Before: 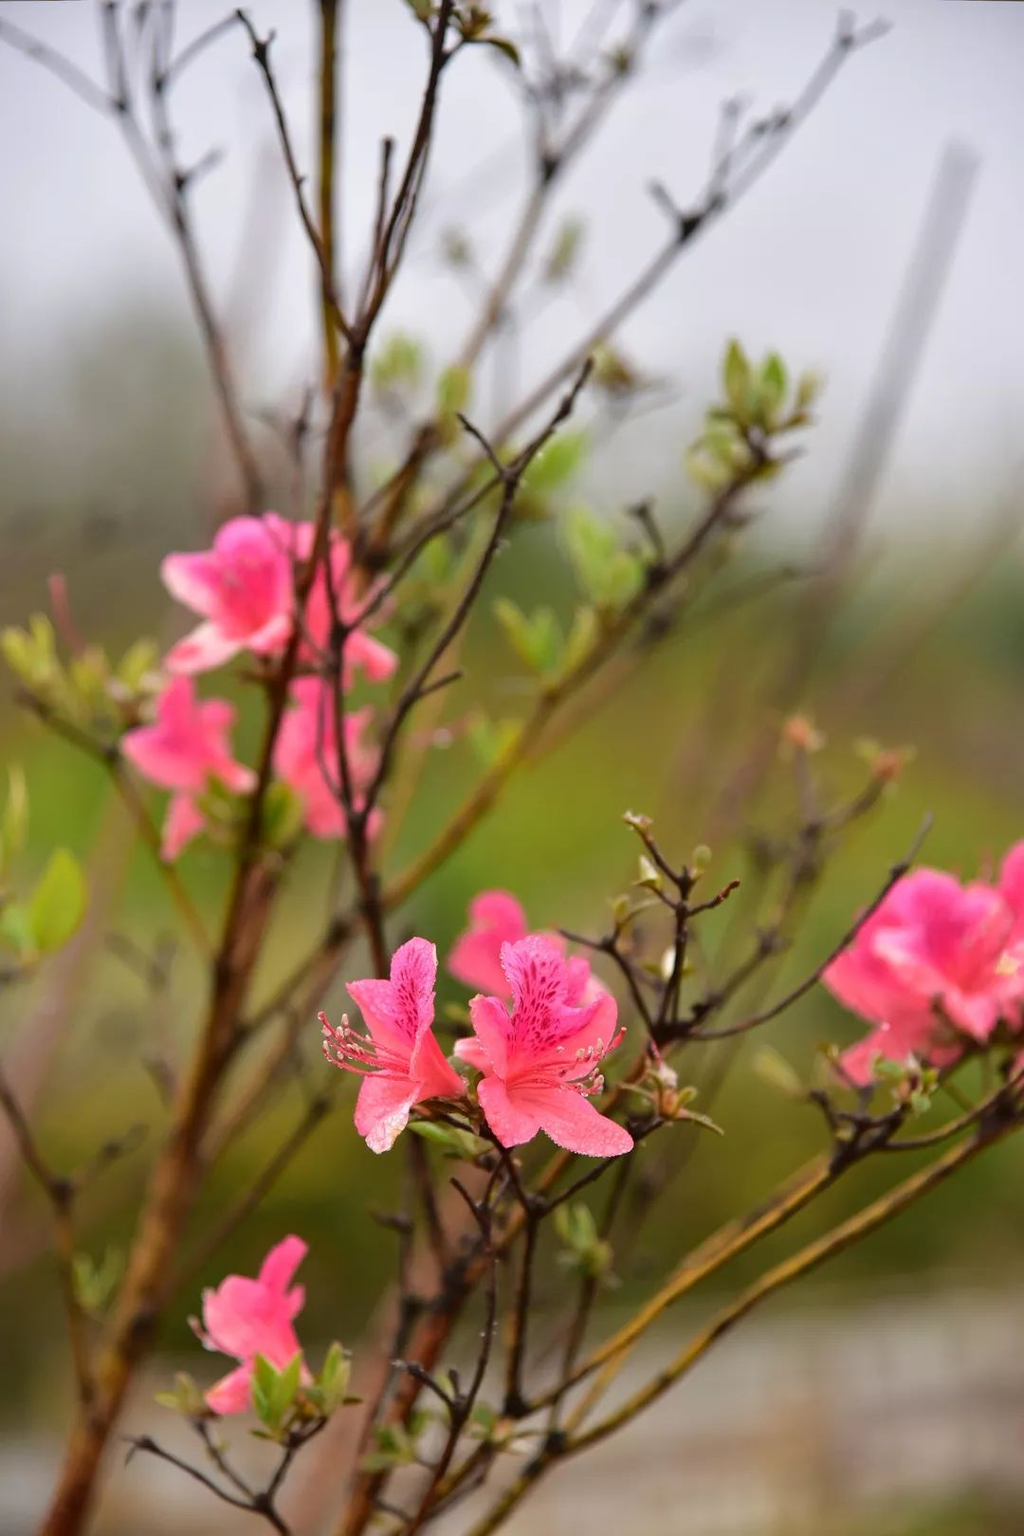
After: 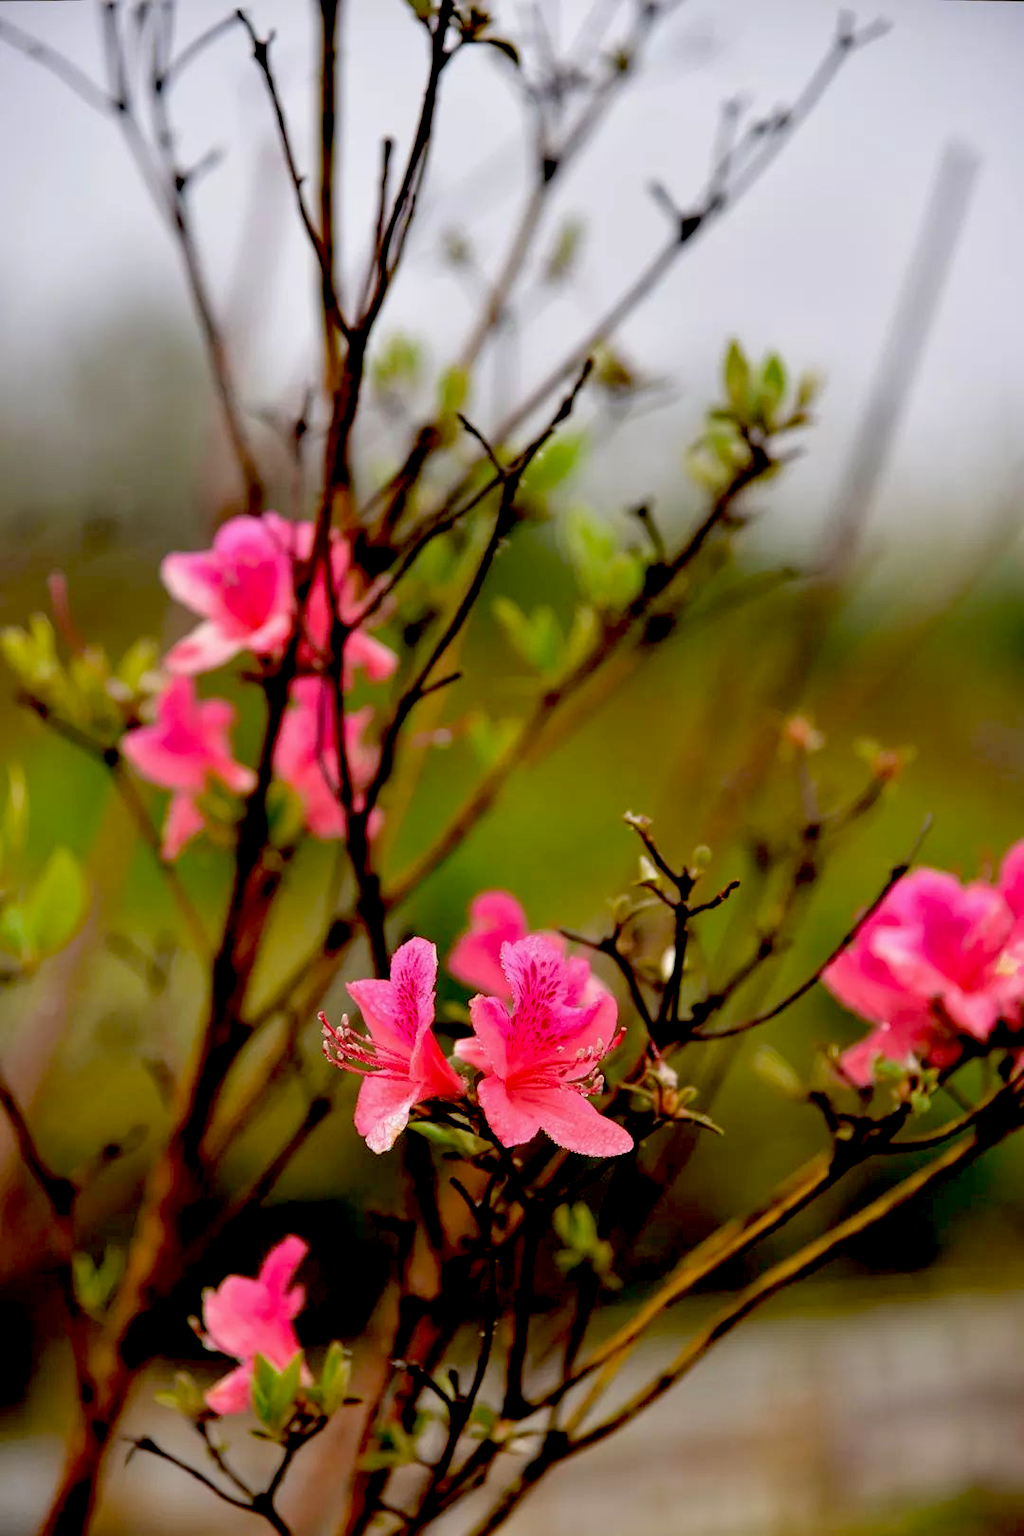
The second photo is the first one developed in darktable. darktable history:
exposure: black level correction 0.056, exposure -0.031 EV, compensate highlight preservation false
